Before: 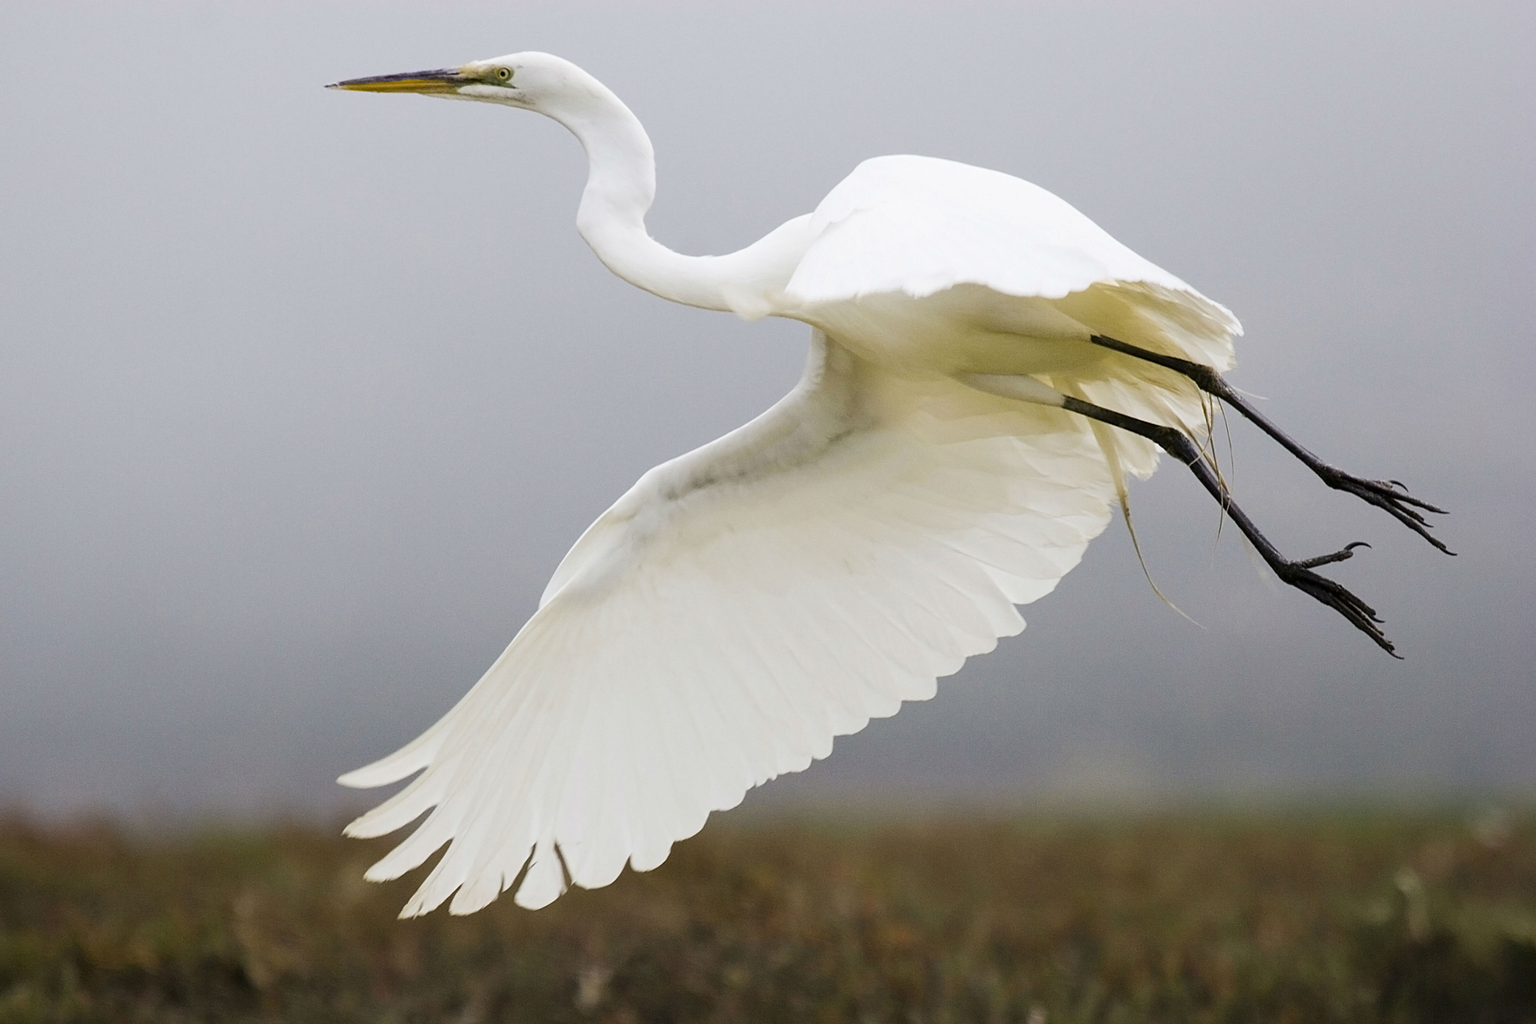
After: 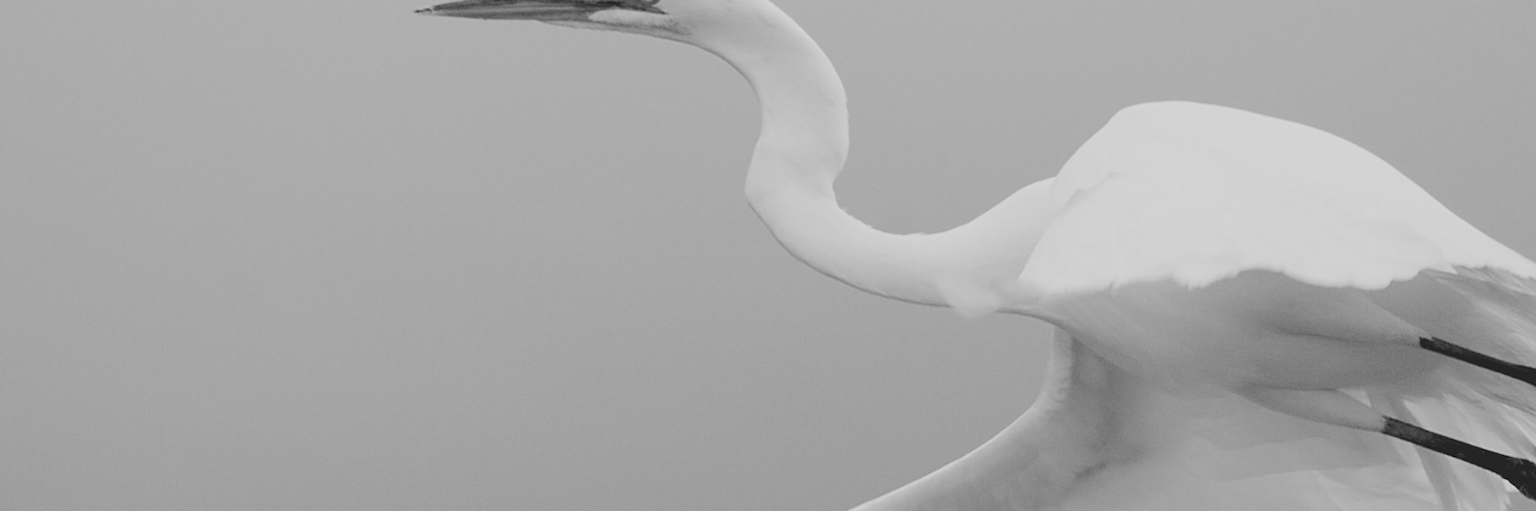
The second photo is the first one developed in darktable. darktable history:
crop: left 0.579%, top 7.627%, right 23.167%, bottom 54.275%
exposure: black level correction 0.009, exposure 0.014 EV, compensate highlight preservation false
contrast brightness saturation: contrast -0.28
monochrome: on, module defaults
white balance: red 1.004, blue 1.024
